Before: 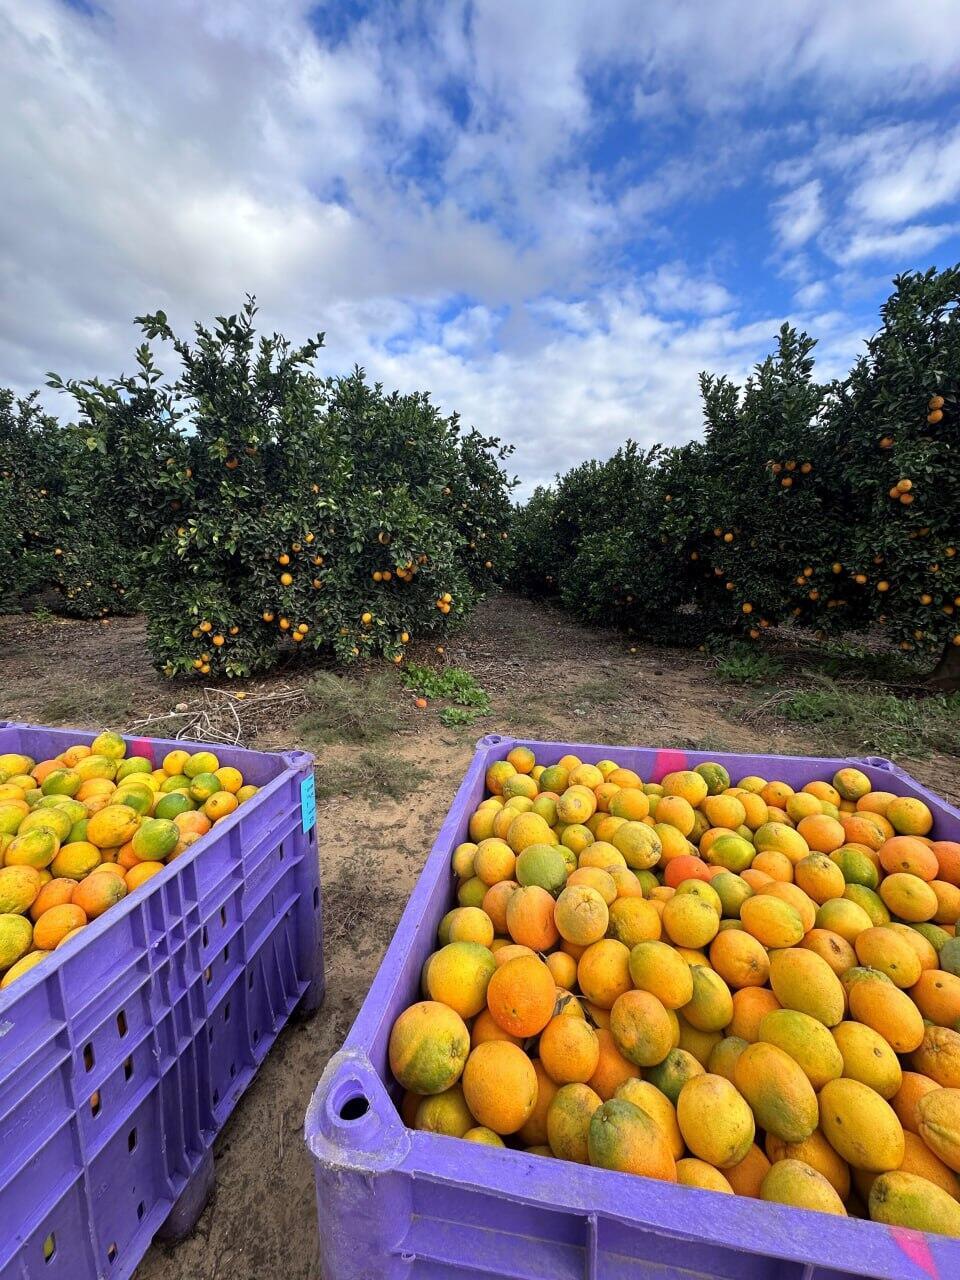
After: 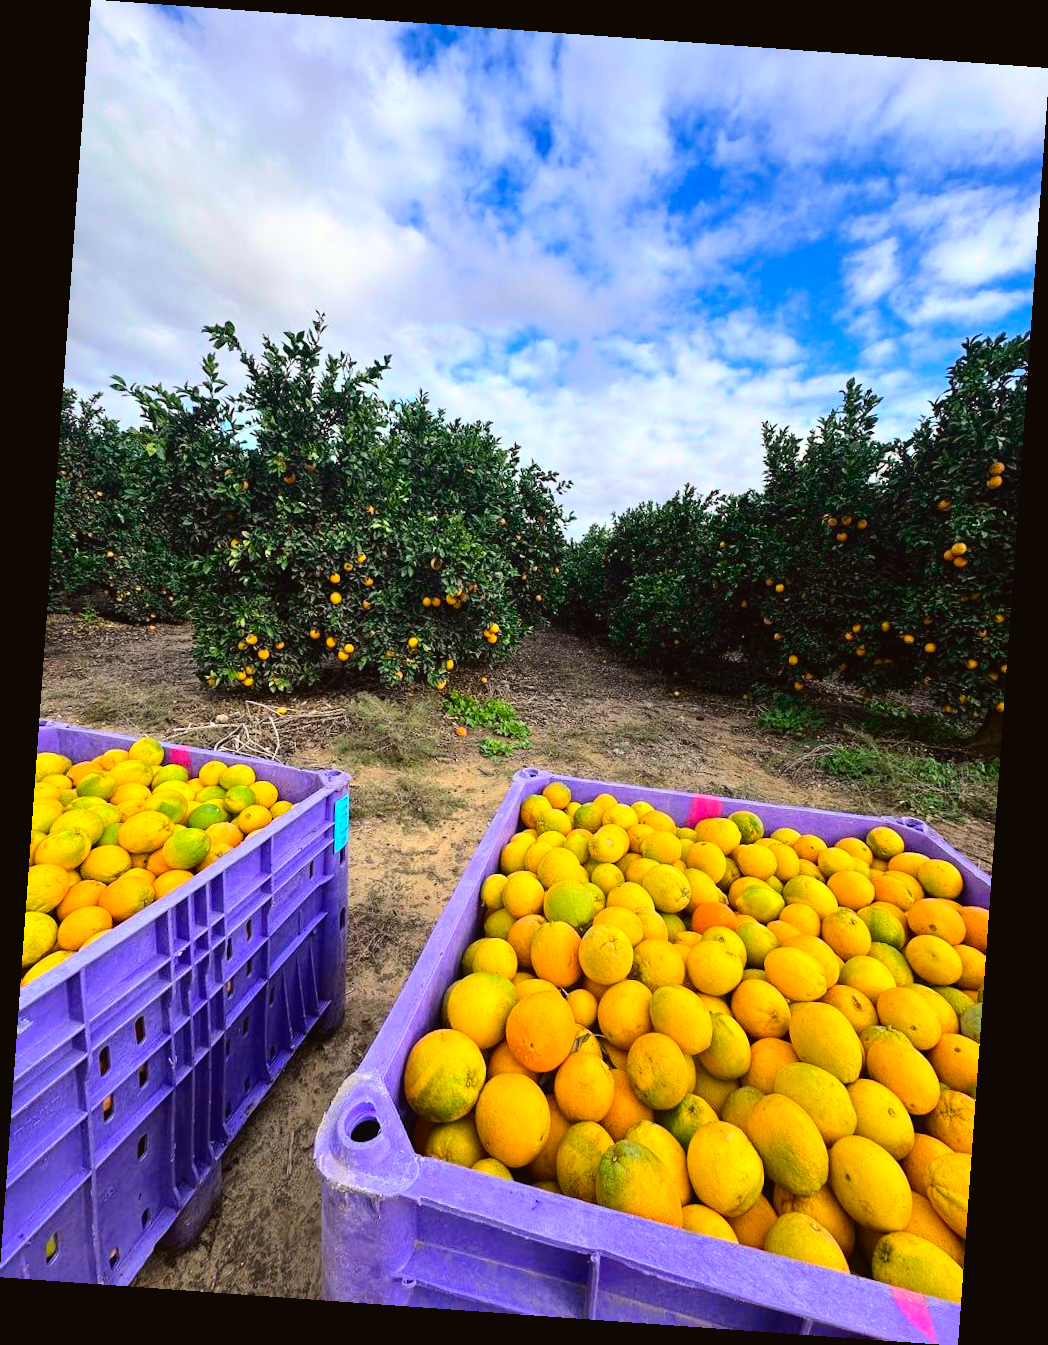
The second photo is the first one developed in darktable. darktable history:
rotate and perspective: rotation 4.1°, automatic cropping off
tone curve: curves: ch0 [(0, 0.023) (0.1, 0.084) (0.184, 0.168) (0.45, 0.54) (0.57, 0.683) (0.722, 0.825) (0.877, 0.948) (1, 1)]; ch1 [(0, 0) (0.414, 0.395) (0.453, 0.437) (0.502, 0.509) (0.521, 0.519) (0.573, 0.568) (0.618, 0.61) (0.654, 0.642) (1, 1)]; ch2 [(0, 0) (0.421, 0.43) (0.45, 0.463) (0.492, 0.504) (0.511, 0.519) (0.557, 0.557) (0.602, 0.605) (1, 1)], color space Lab, independent channels, preserve colors none
color balance rgb: linear chroma grading › global chroma 15%, perceptual saturation grading › global saturation 30%
